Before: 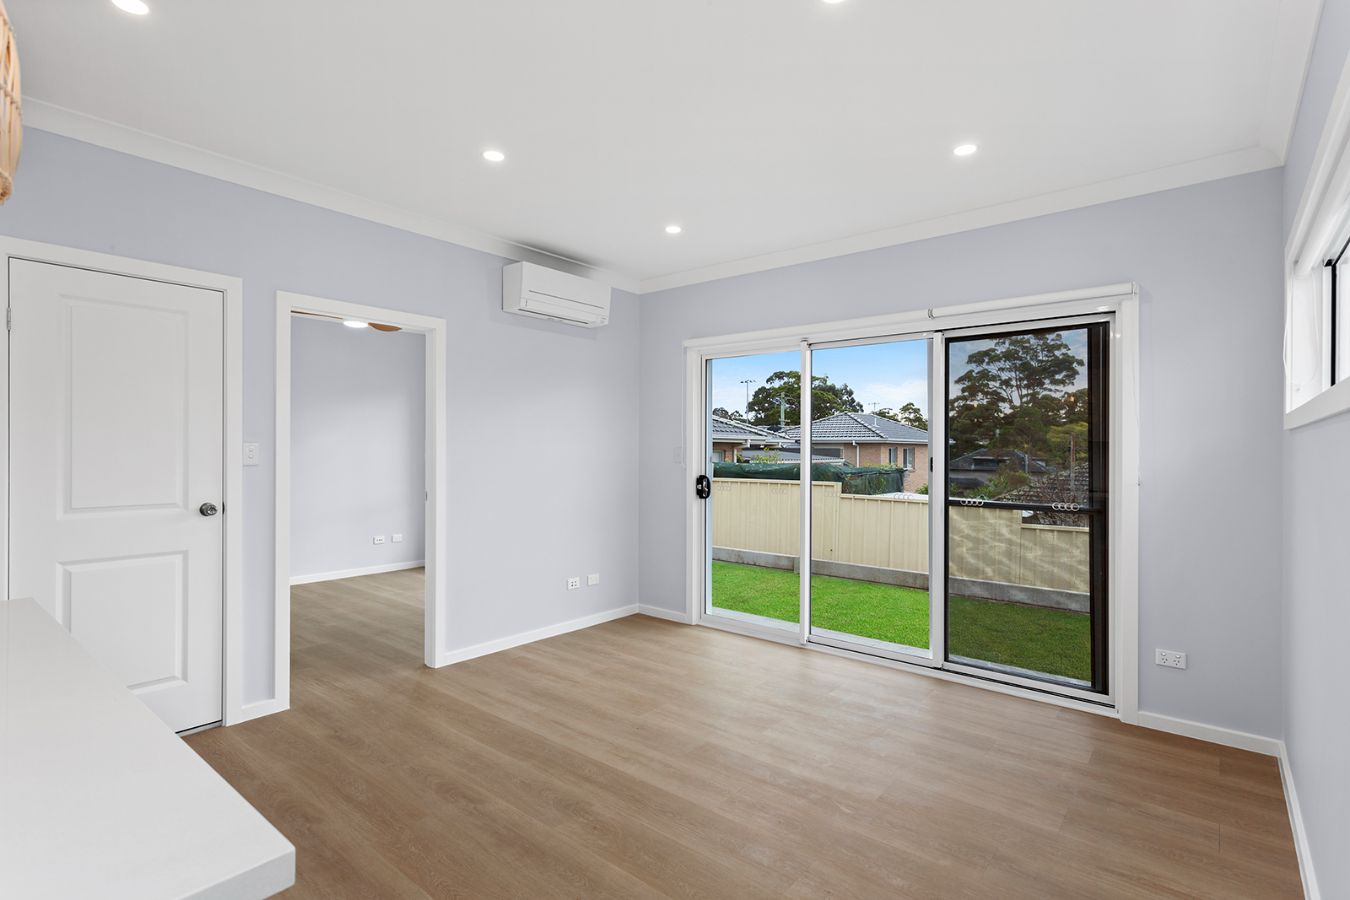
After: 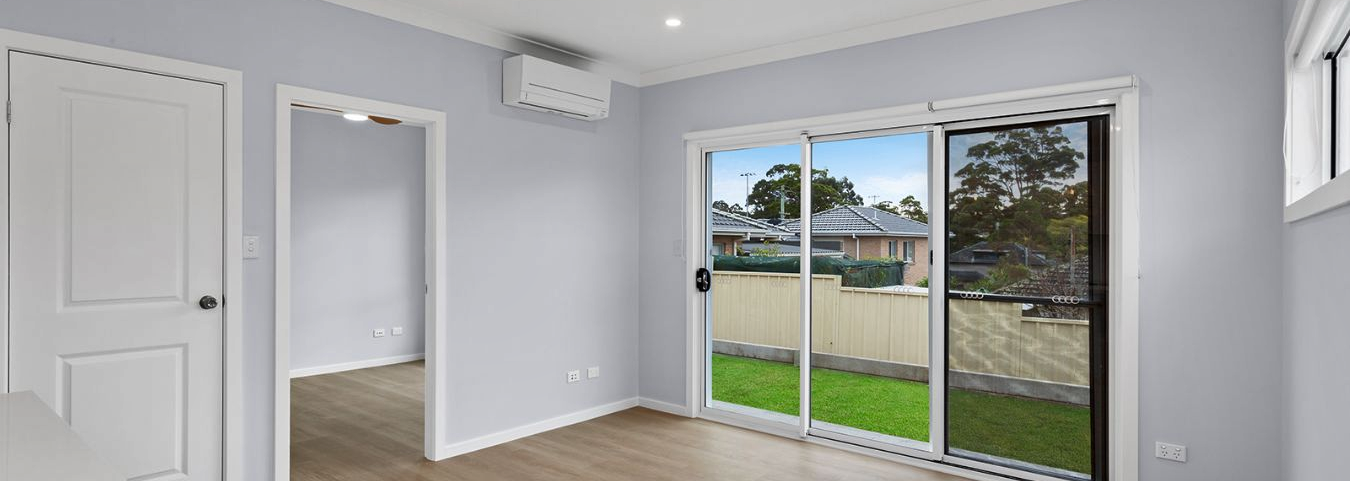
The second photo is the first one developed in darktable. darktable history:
crop and rotate: top 23.043%, bottom 23.437%
shadows and highlights: shadows 52.42, soften with gaussian
